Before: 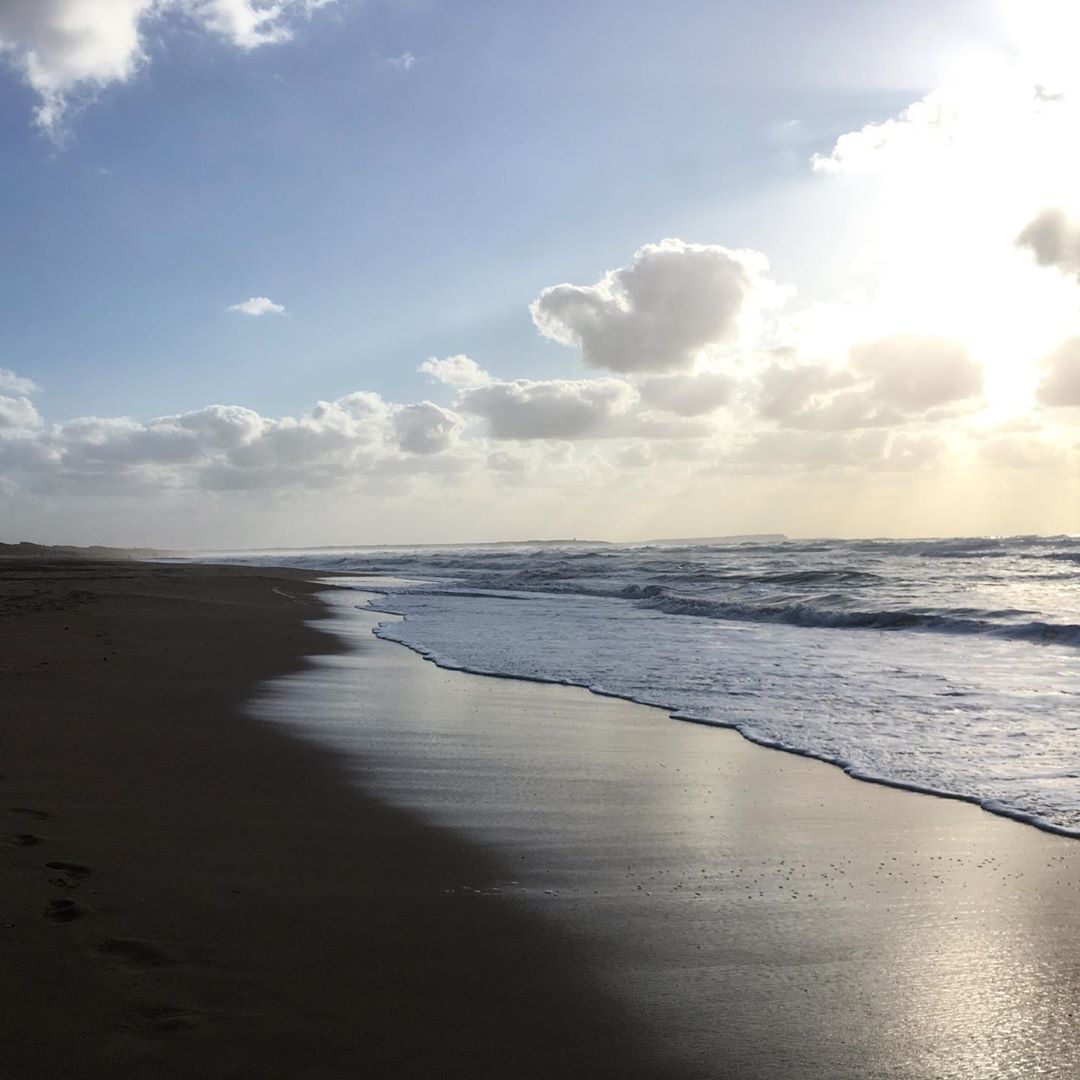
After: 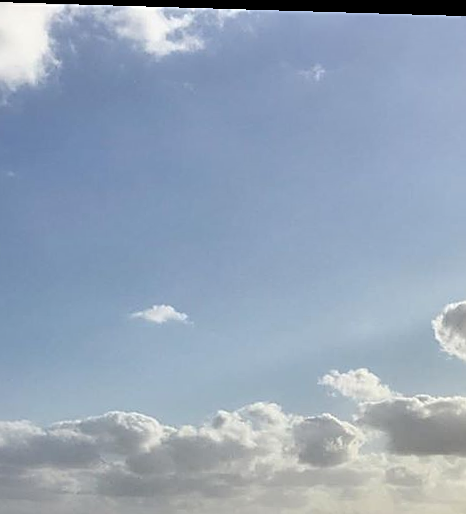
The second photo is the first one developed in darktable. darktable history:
crop and rotate: left 10.817%, top 0.062%, right 47.194%, bottom 53.626%
sharpen: on, module defaults
rotate and perspective: rotation 1.72°, automatic cropping off
shadows and highlights: soften with gaussian
